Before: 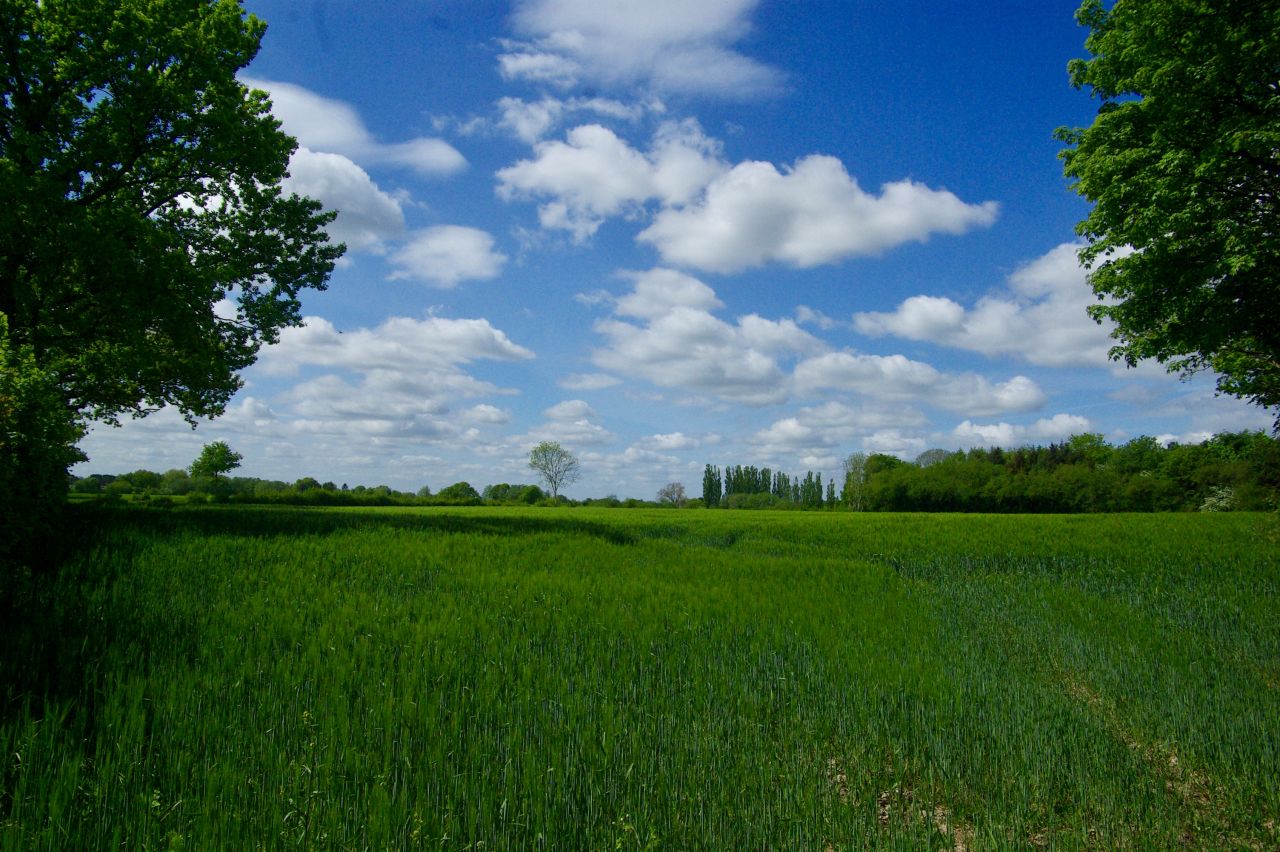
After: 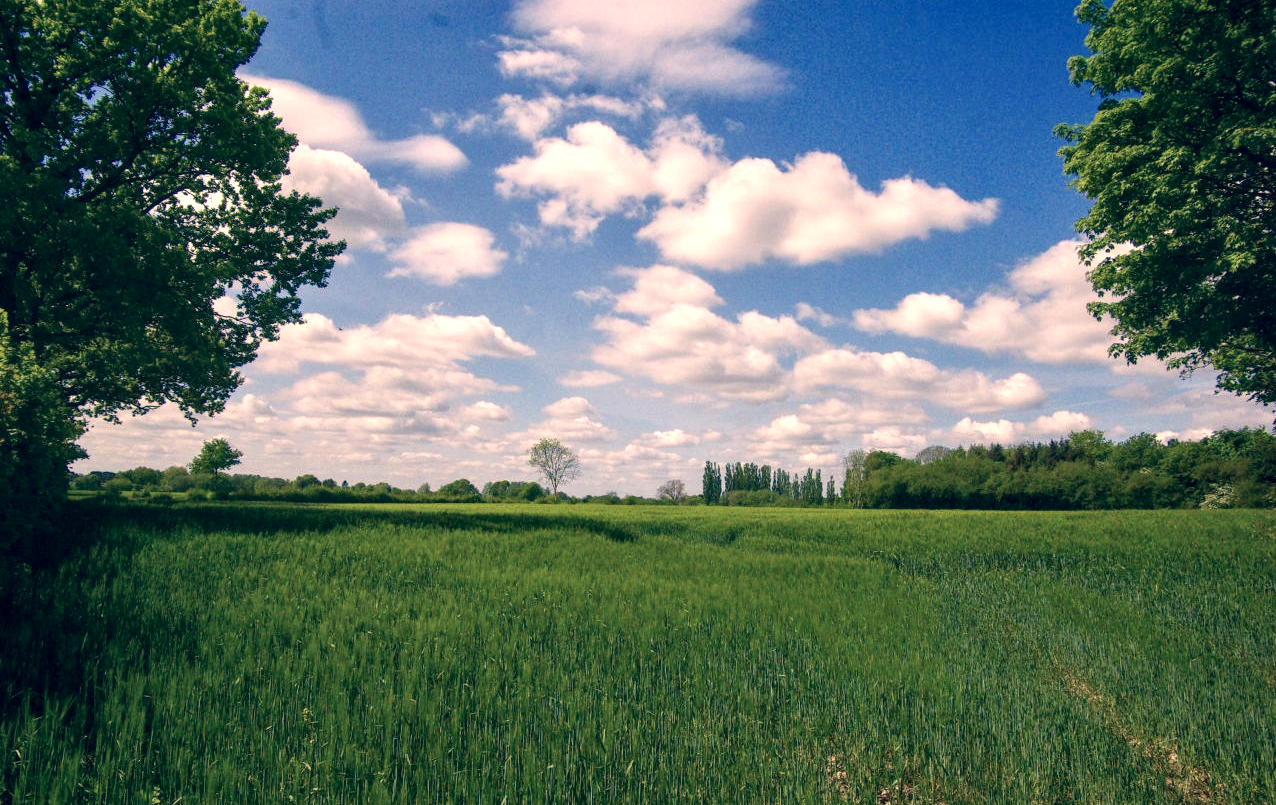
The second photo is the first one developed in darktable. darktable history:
crop: top 0.448%, right 0.264%, bottom 5.045%
local contrast: on, module defaults
color calibration: illuminant as shot in camera, x 0.358, y 0.373, temperature 4628.91 K
exposure: exposure 0.64 EV, compensate highlight preservation false
levels: mode automatic
white balance: red 1.138, green 0.996, blue 0.812
color correction: highlights a* 14.46, highlights b* 5.85, shadows a* -5.53, shadows b* -15.24, saturation 0.85
